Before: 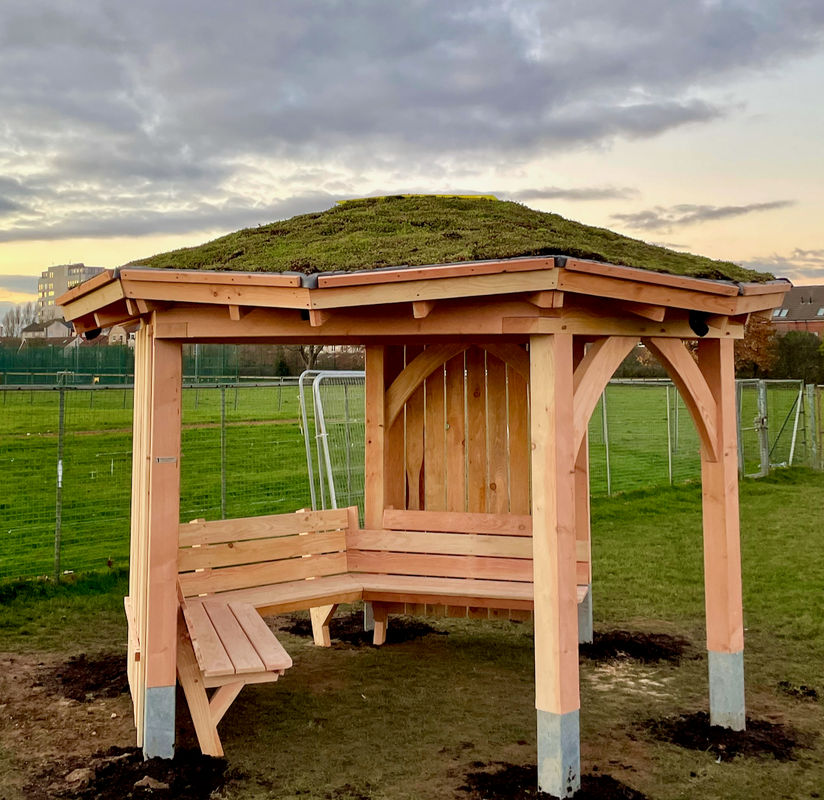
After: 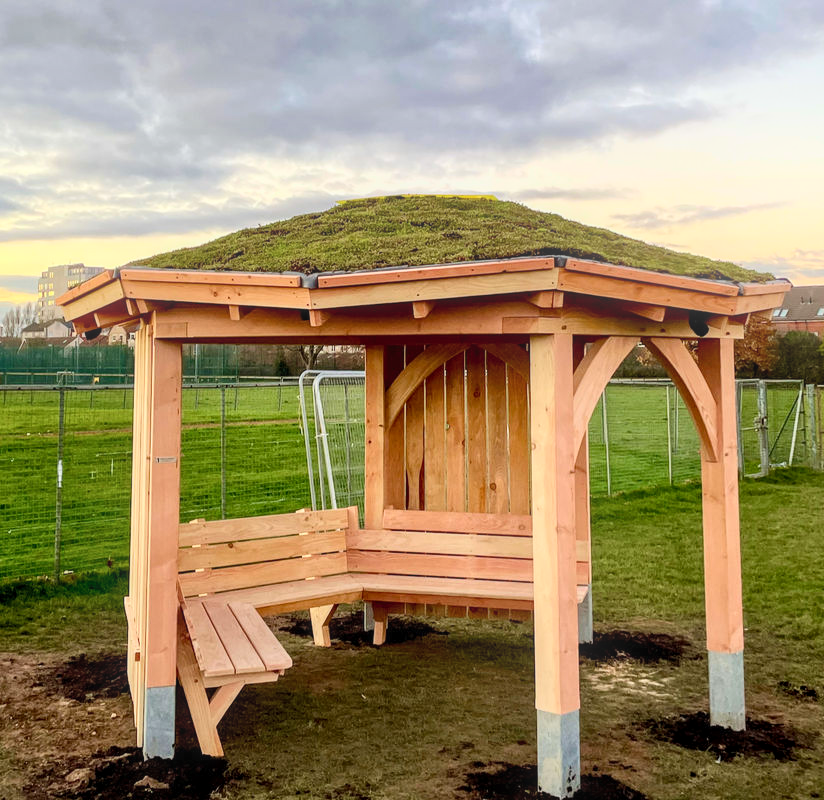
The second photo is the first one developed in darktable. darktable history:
contrast brightness saturation: contrast 0.2, brightness 0.15, saturation 0.14
local contrast: on, module defaults
bloom: size 16%, threshold 98%, strength 20%
exposure: exposure -0.177 EV, compensate highlight preservation false
